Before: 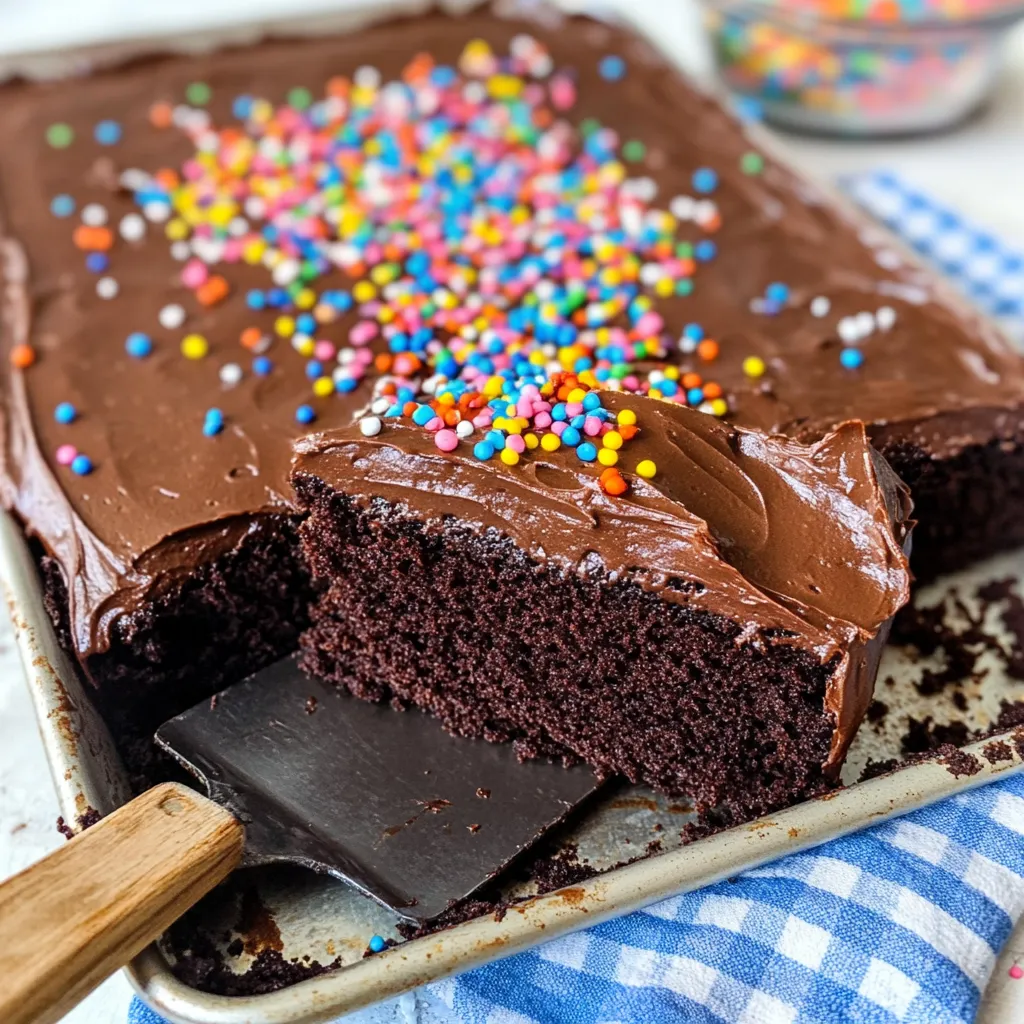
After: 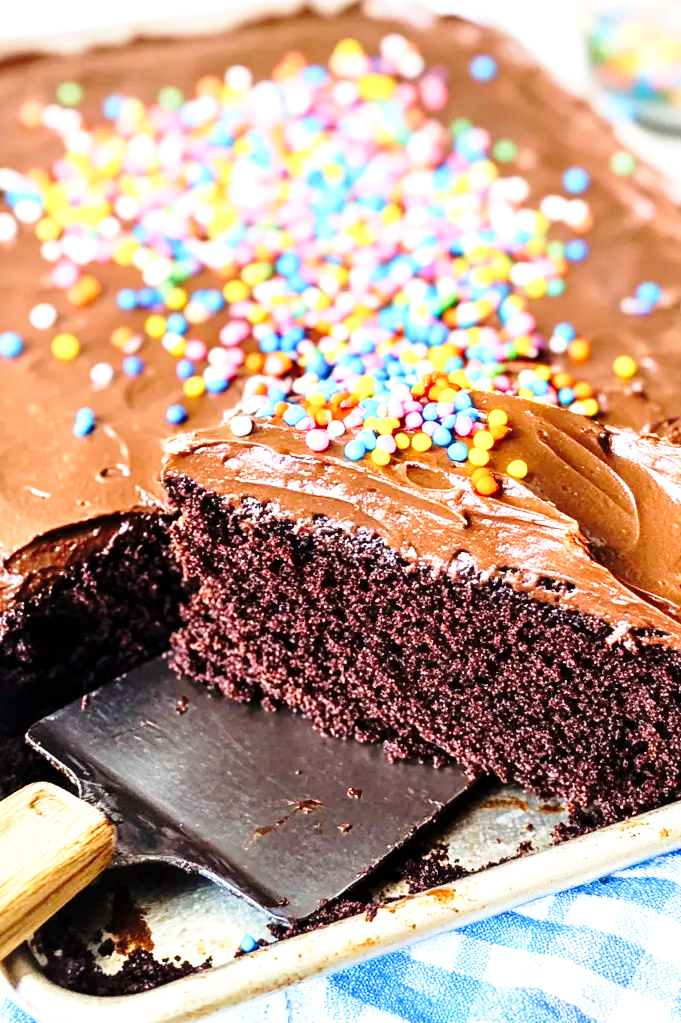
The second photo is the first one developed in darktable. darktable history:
tone equalizer: -8 EV -0.378 EV, -7 EV -0.354 EV, -6 EV -0.294 EV, -5 EV -0.224 EV, -3 EV 0.218 EV, -2 EV 0.357 EV, -1 EV 0.366 EV, +0 EV 0.442 EV
velvia: on, module defaults
exposure: exposure 0.583 EV, compensate highlight preservation false
base curve: curves: ch0 [(0, 0) (0.028, 0.03) (0.121, 0.232) (0.46, 0.748) (0.859, 0.968) (1, 1)], preserve colors none
crop and rotate: left 12.647%, right 20.811%
